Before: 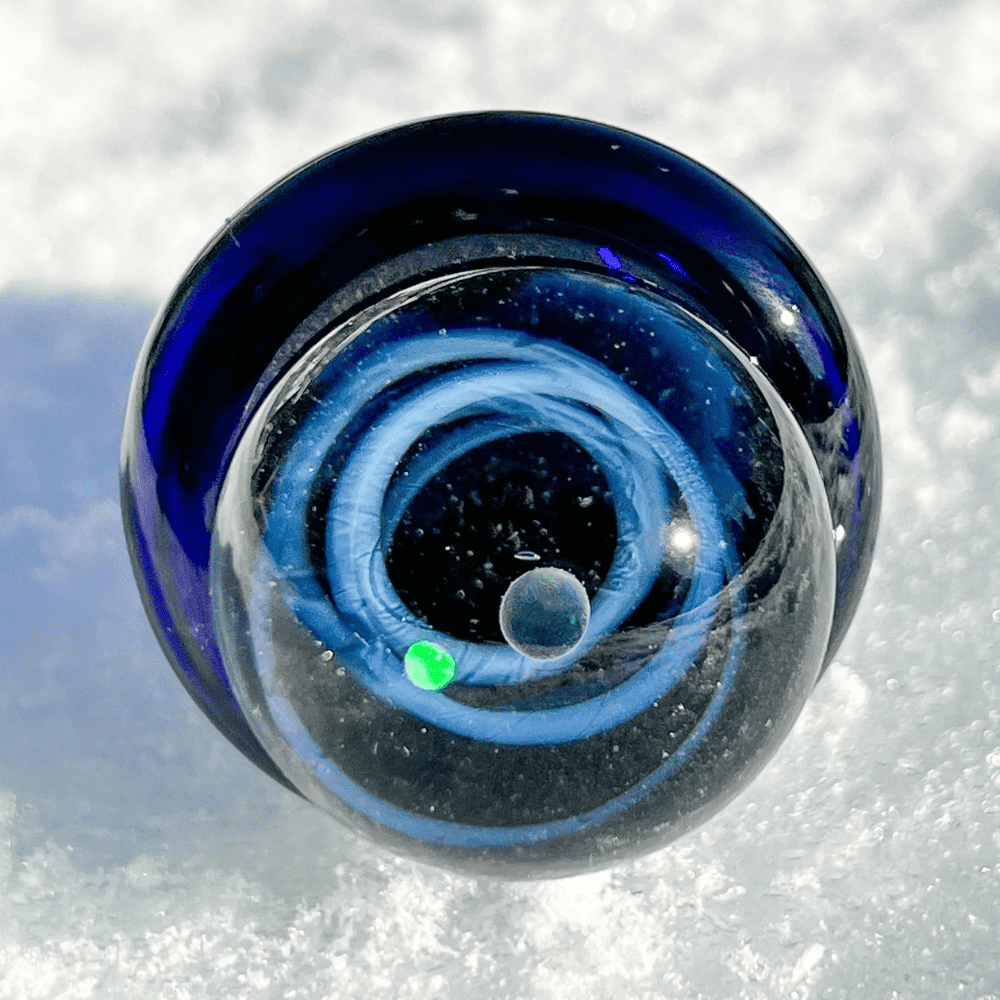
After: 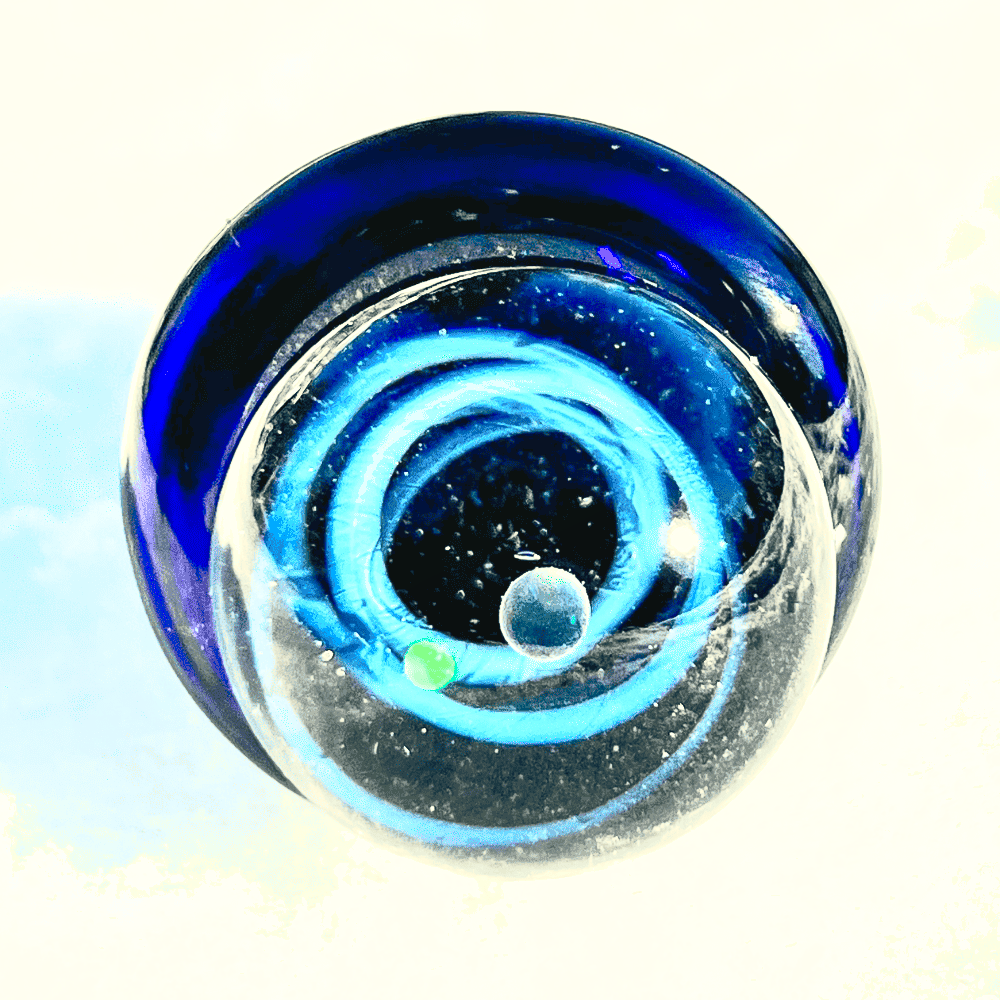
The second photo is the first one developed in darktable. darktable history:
contrast brightness saturation: contrast 0.62, brightness 0.34, saturation 0.14
base curve: curves: ch0 [(0, 0) (0.989, 0.992)], preserve colors none
exposure: black level correction 0, exposure 0.95 EV, compensate exposure bias true, compensate highlight preservation false
white balance: red 1.045, blue 0.932
shadows and highlights: on, module defaults
